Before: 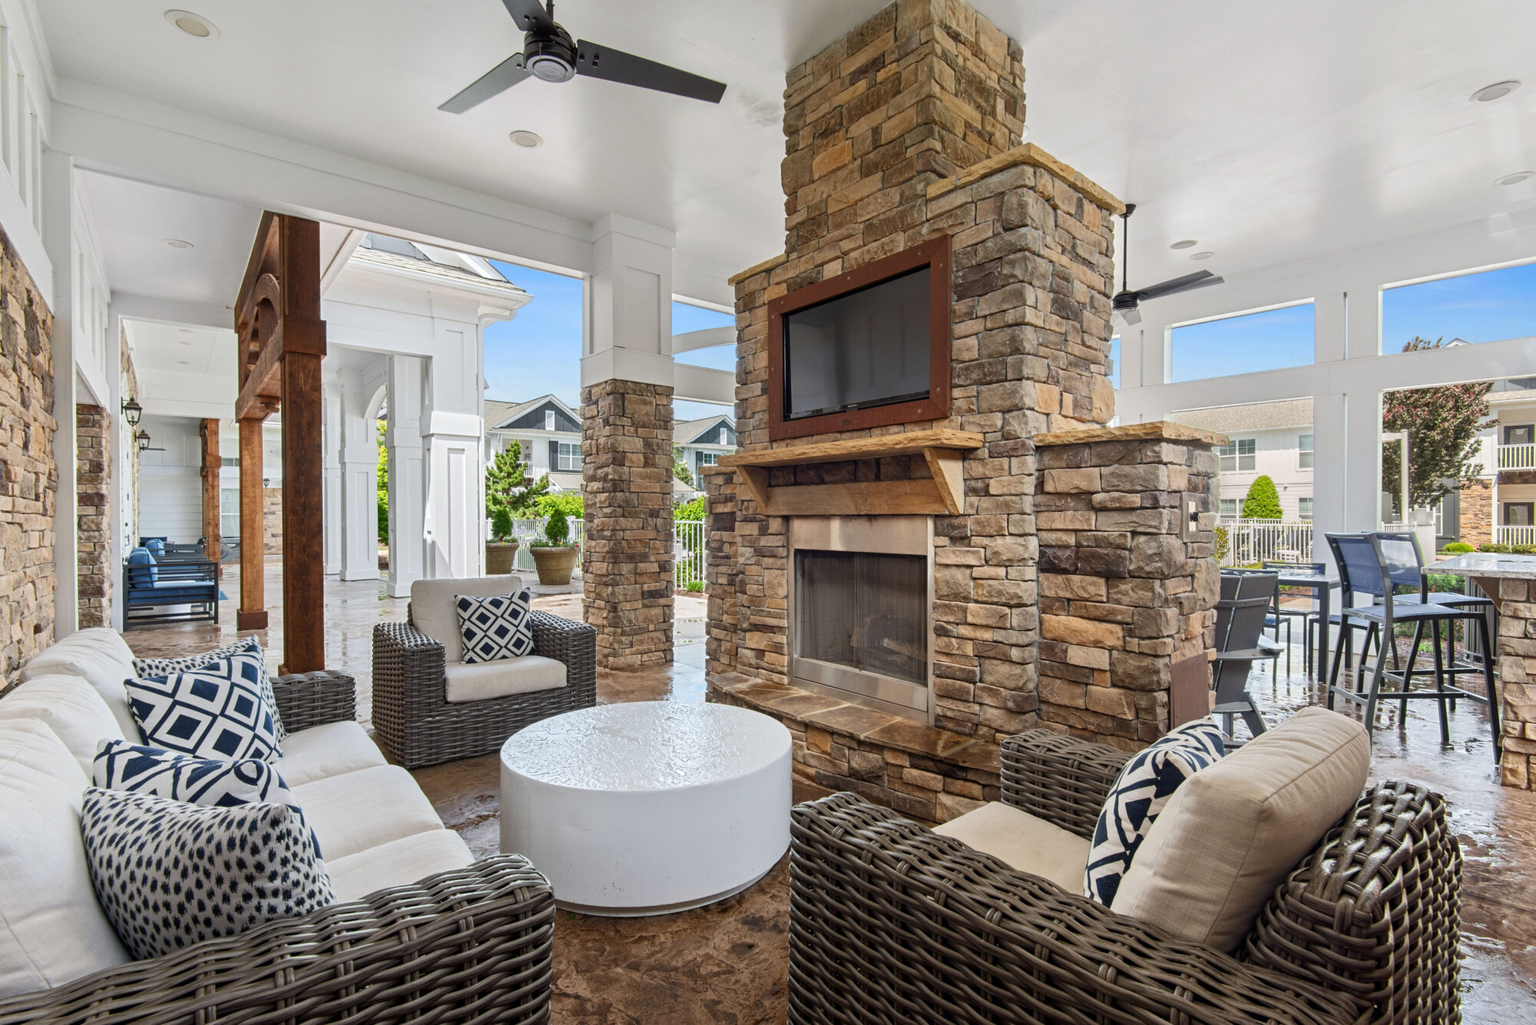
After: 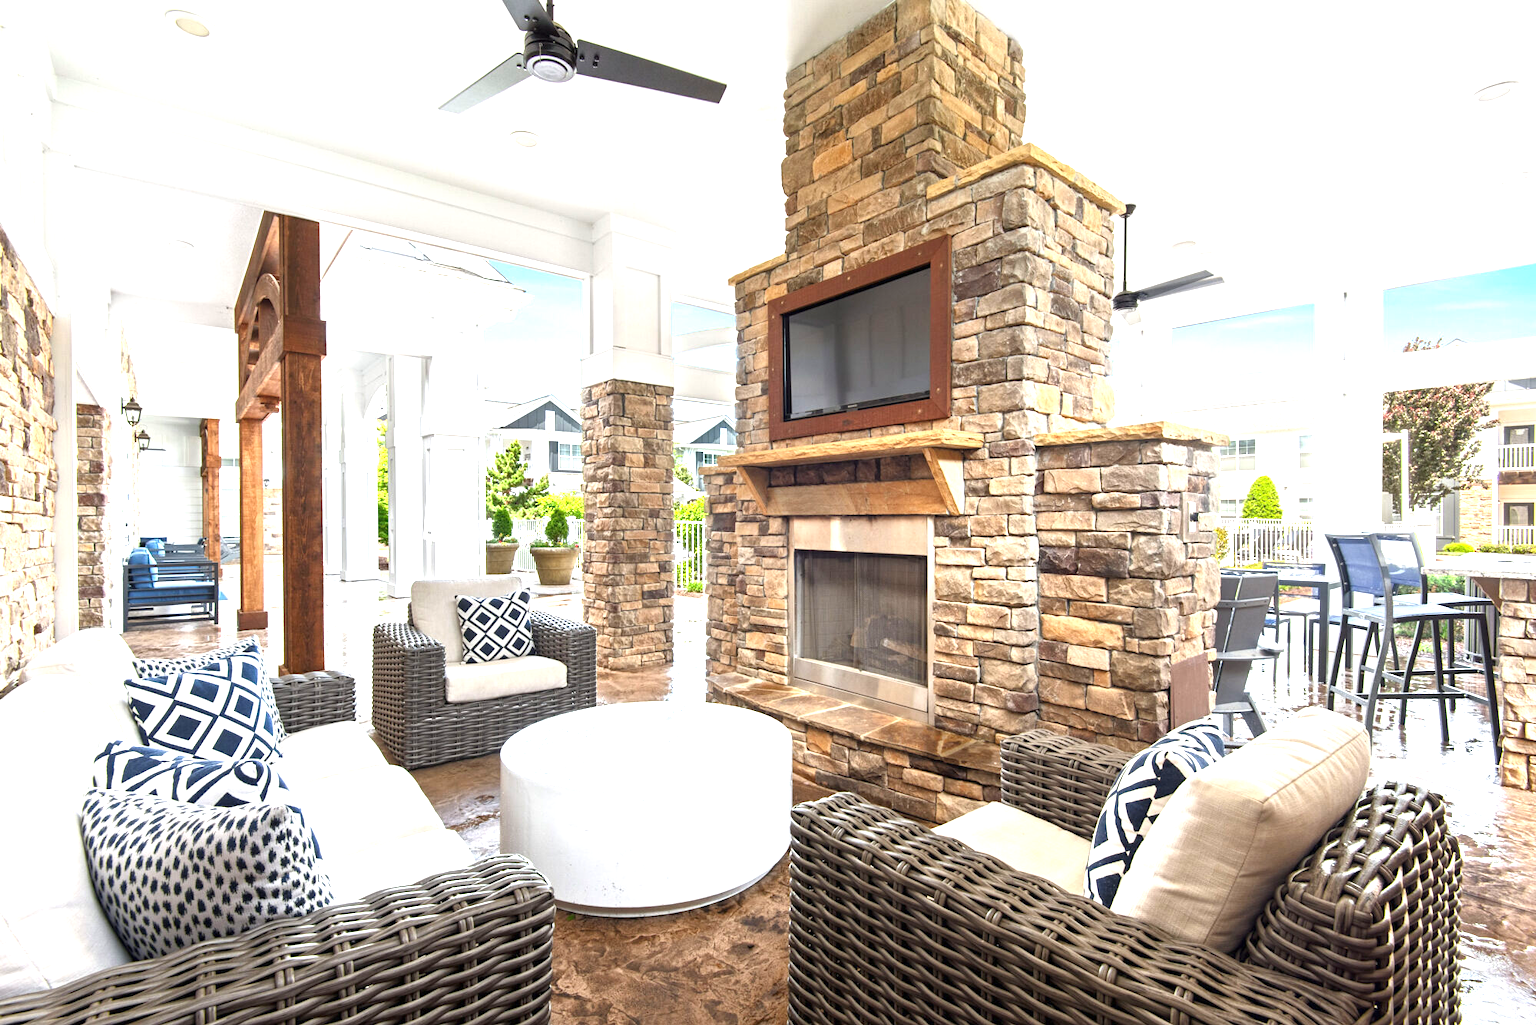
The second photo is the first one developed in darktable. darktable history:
exposure: black level correction 0, exposure 1.383 EV, compensate exposure bias true, compensate highlight preservation false
